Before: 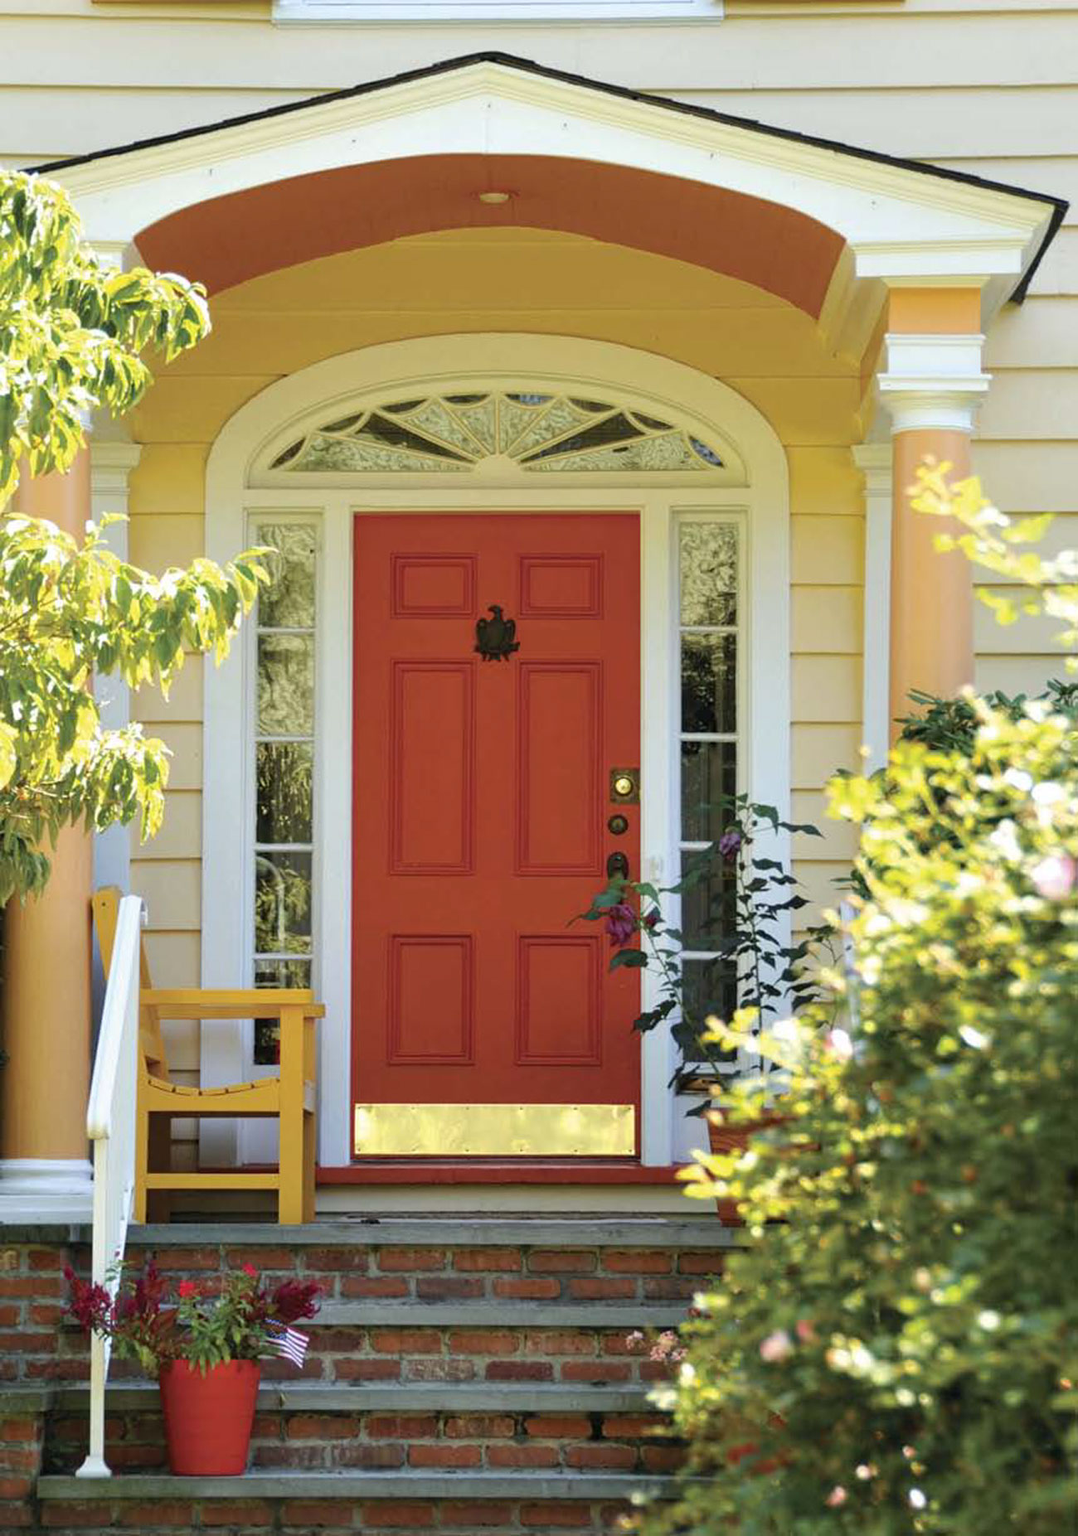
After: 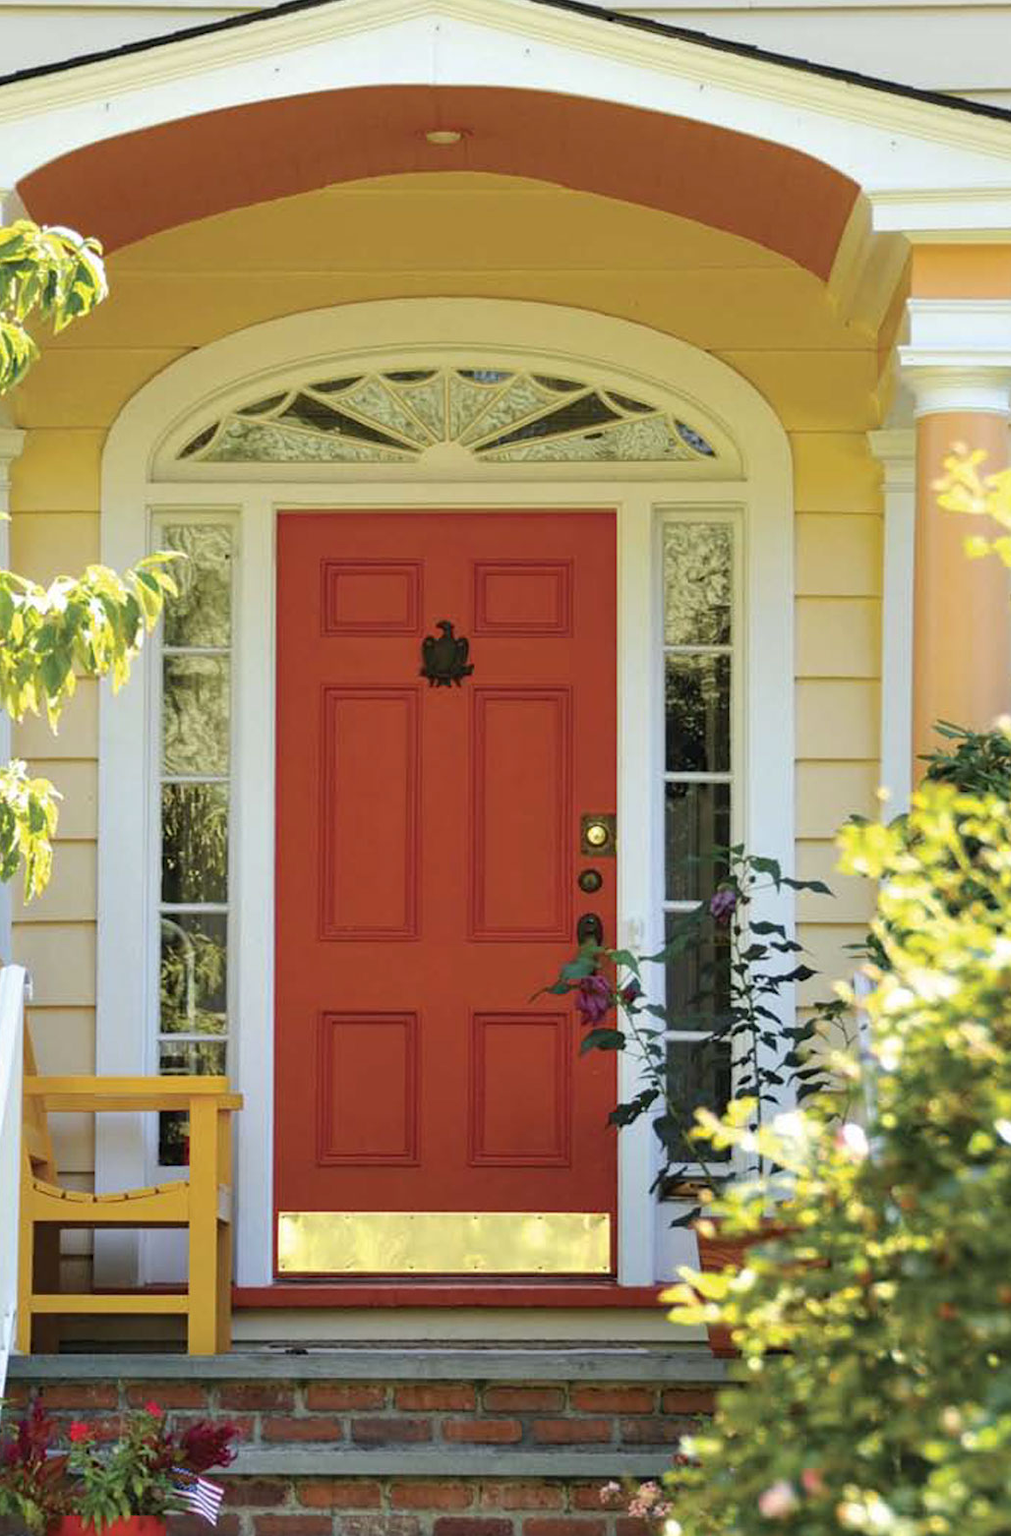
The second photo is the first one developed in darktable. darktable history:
crop: left 11.225%, top 5.381%, right 9.565%, bottom 10.314%
base curve: preserve colors none
